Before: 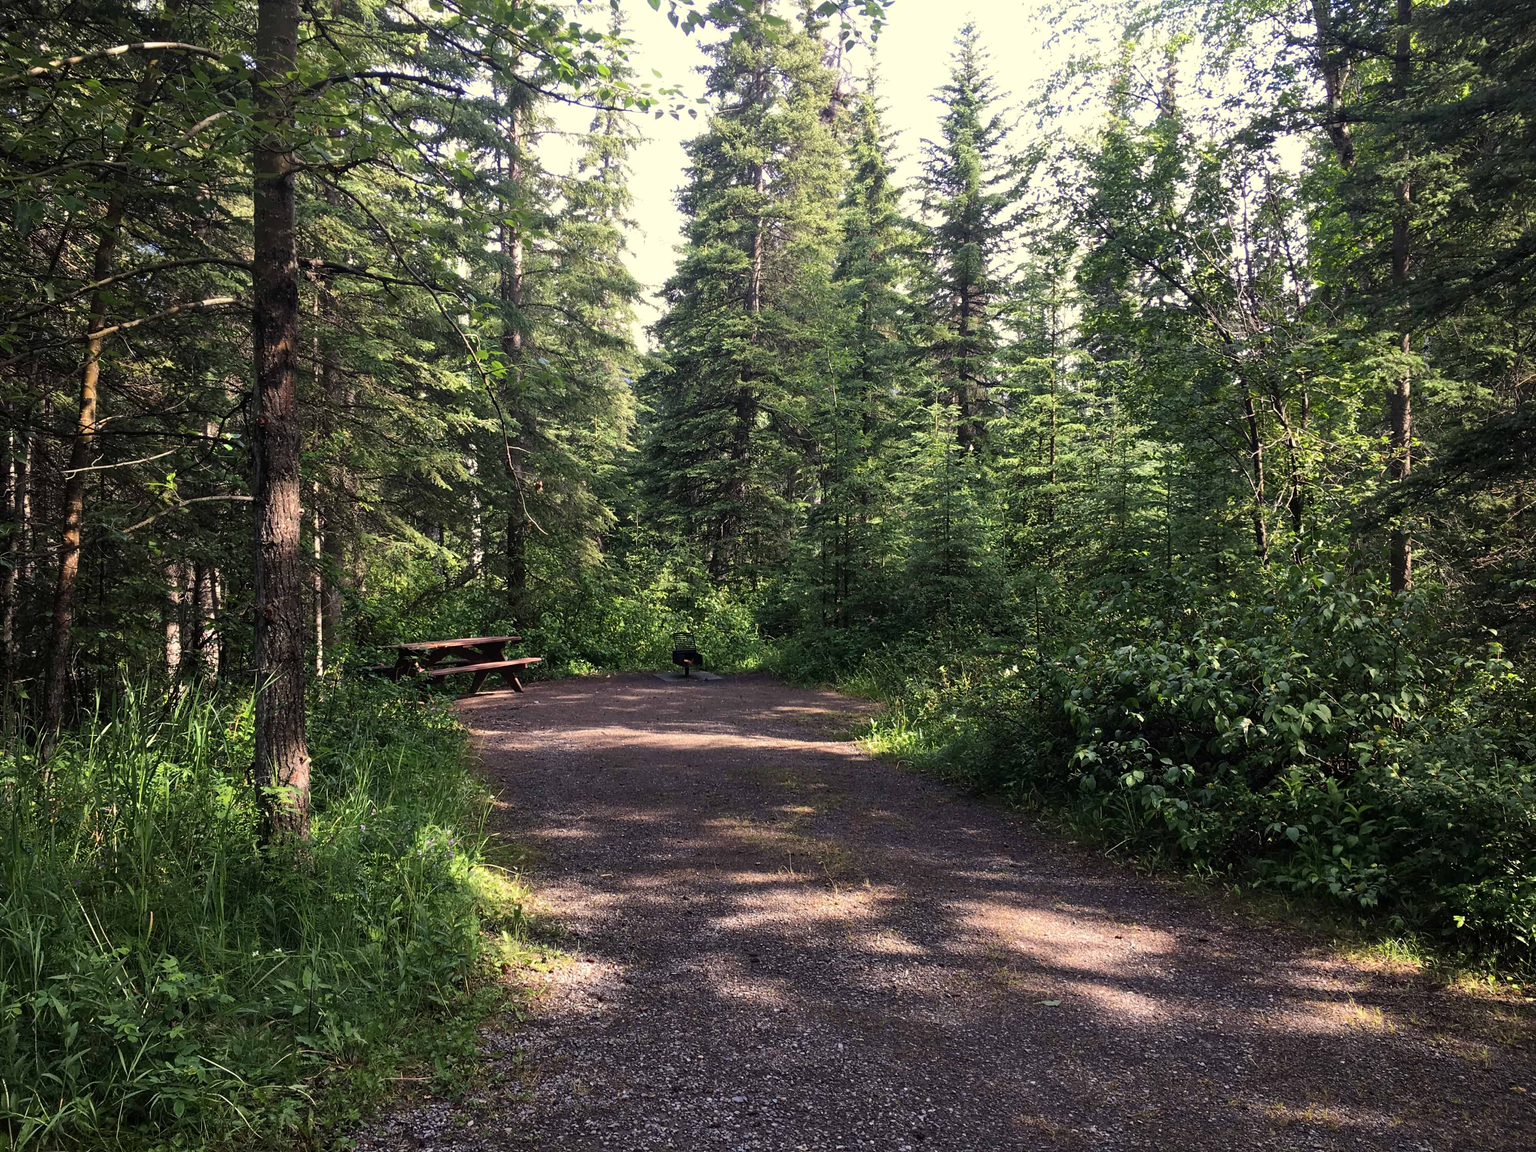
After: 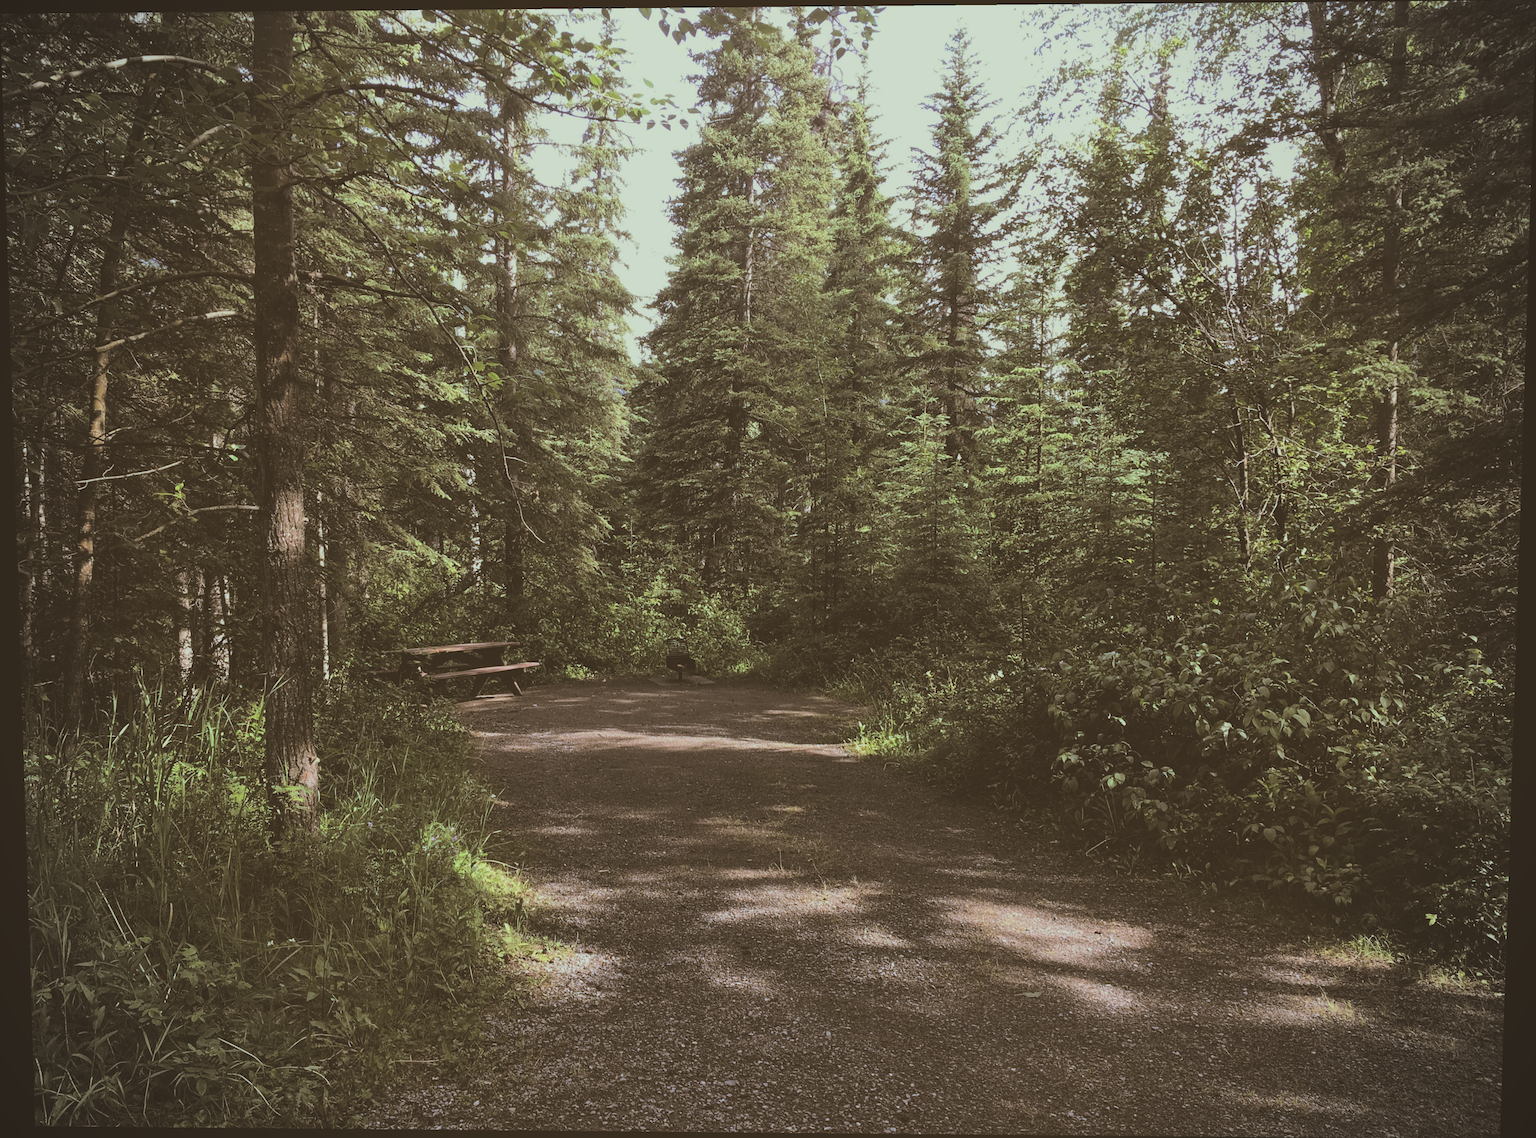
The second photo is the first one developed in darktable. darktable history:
rotate and perspective: lens shift (vertical) 0.048, lens shift (horizontal) -0.024, automatic cropping off
split-toning: shadows › hue 37.98°, highlights › hue 185.58°, balance -55.261
white balance: red 0.925, blue 1.046
exposure: black level correction -0.036, exposure -0.497 EV, compensate highlight preservation false
vignetting: fall-off radius 60.92%
